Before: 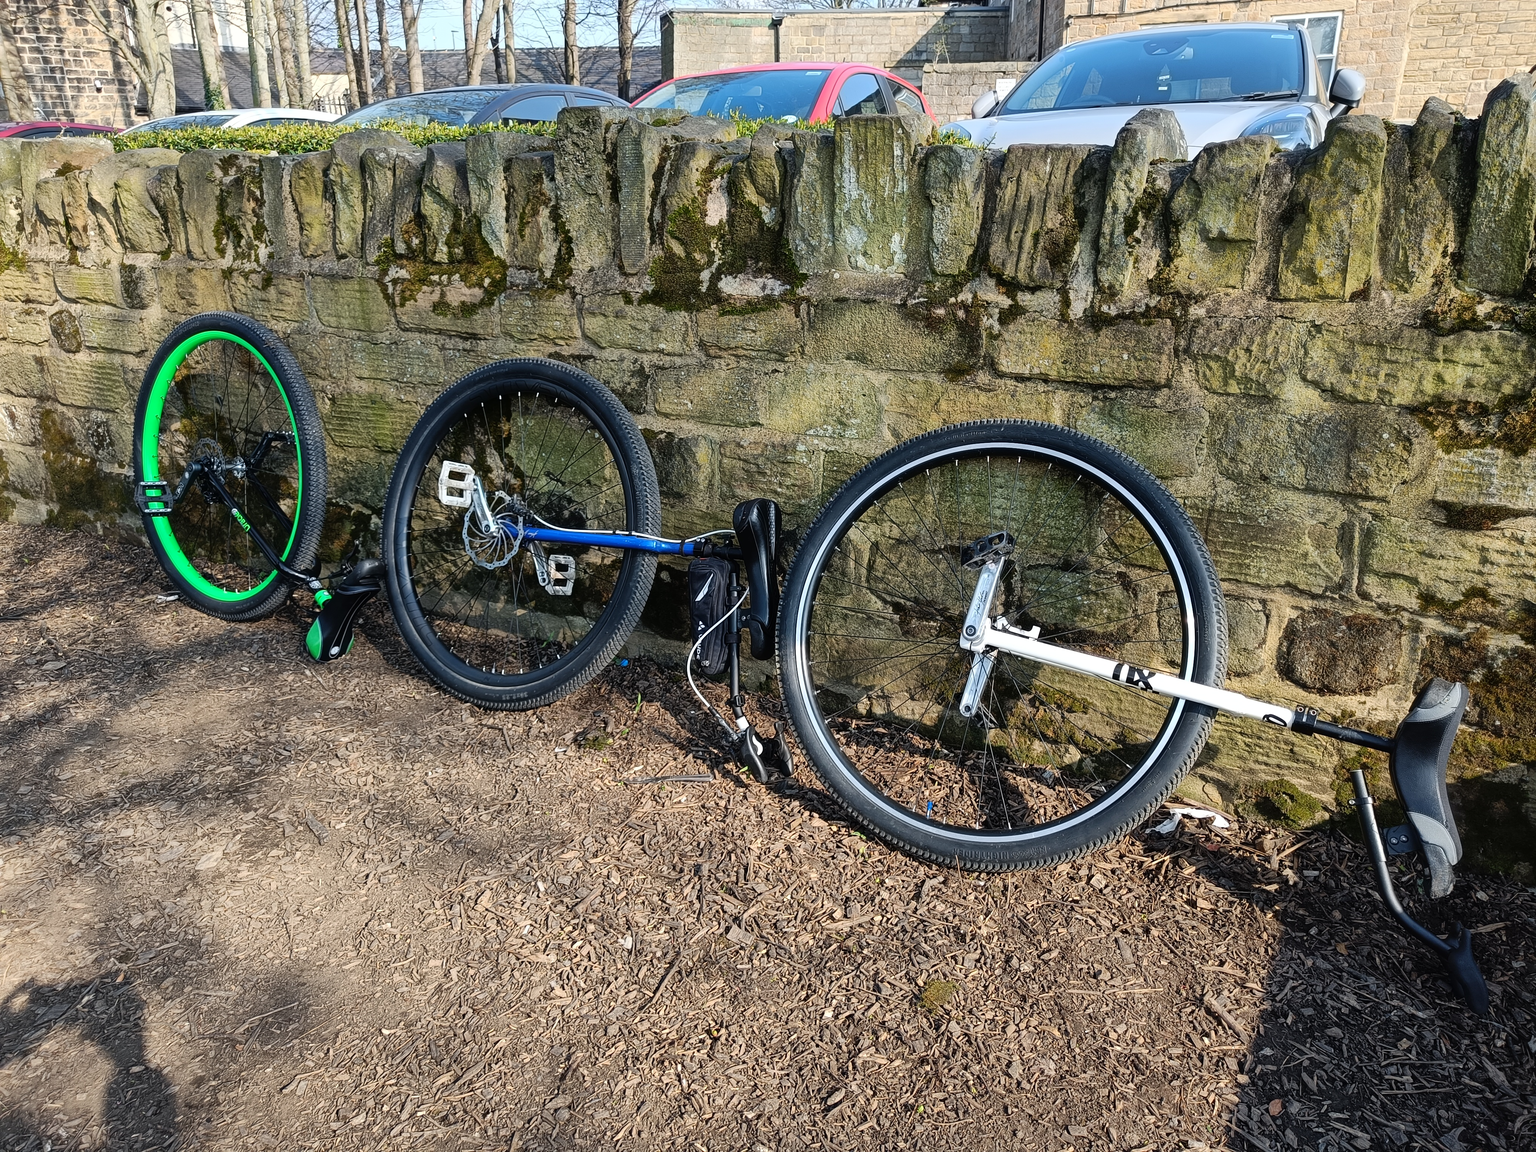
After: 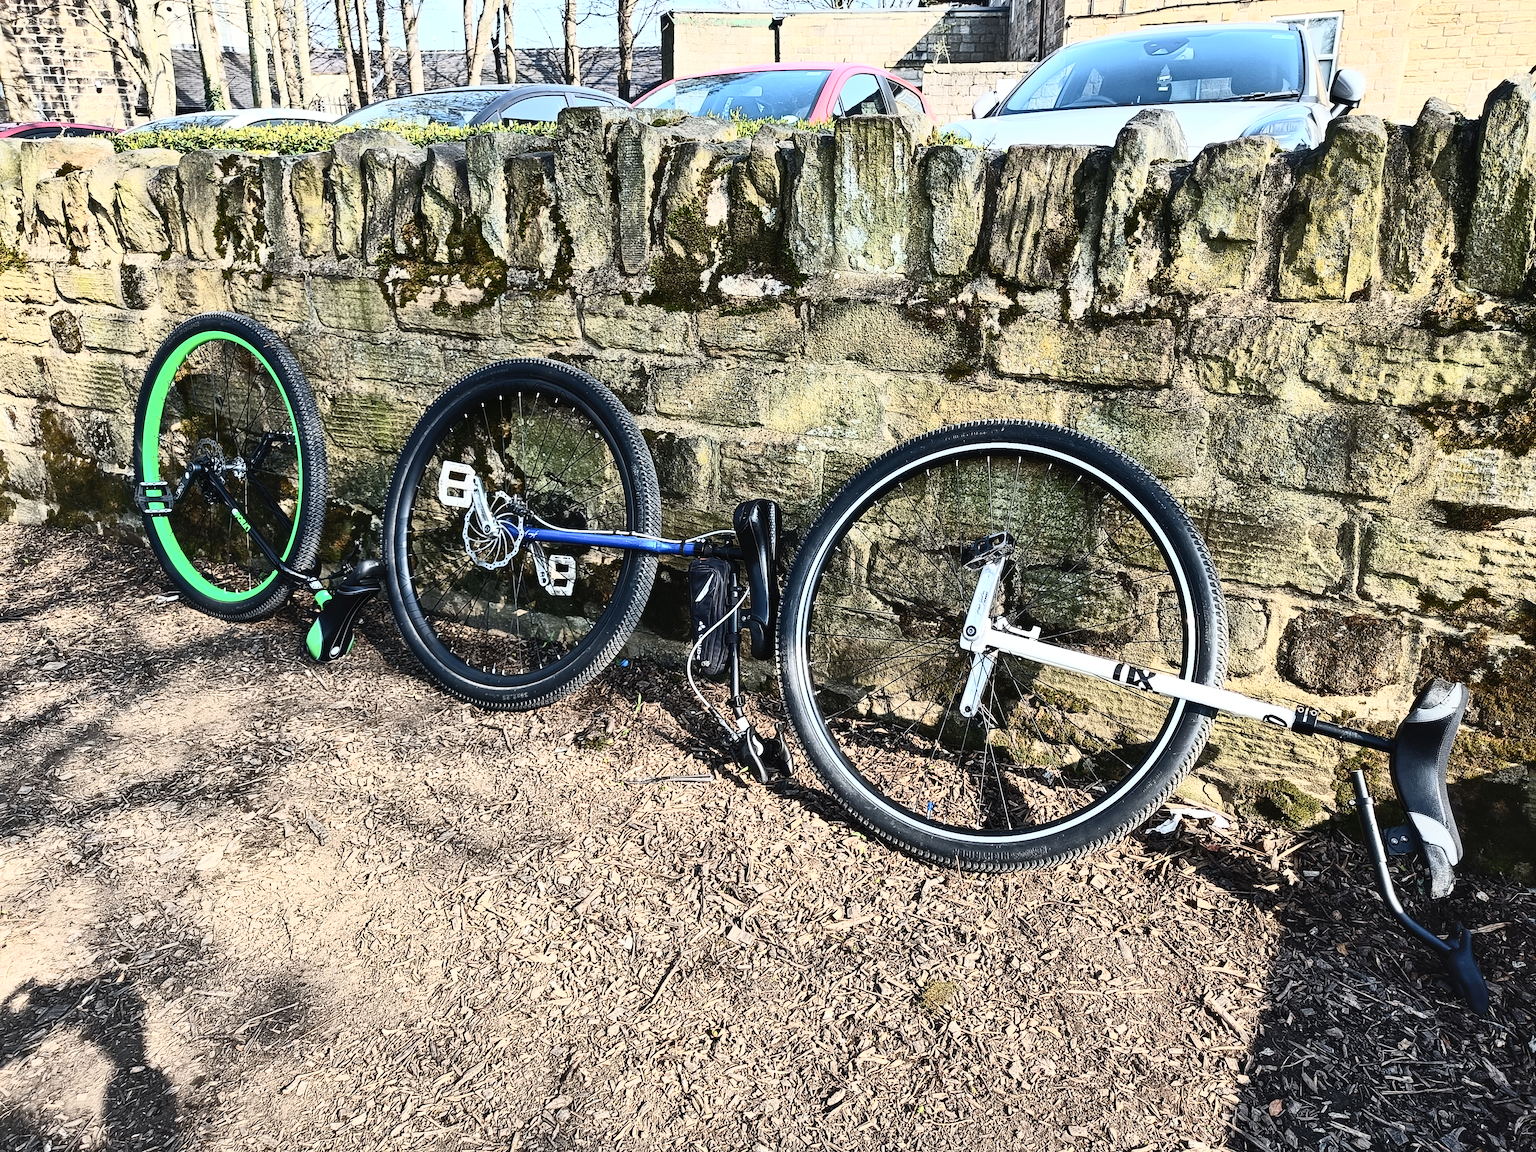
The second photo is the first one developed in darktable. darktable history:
contrast brightness saturation: contrast 0.62, brightness 0.34, saturation 0.14
color correction: saturation 0.8
shadows and highlights: soften with gaussian
exposure: exposure 0.02 EV, compensate highlight preservation false
